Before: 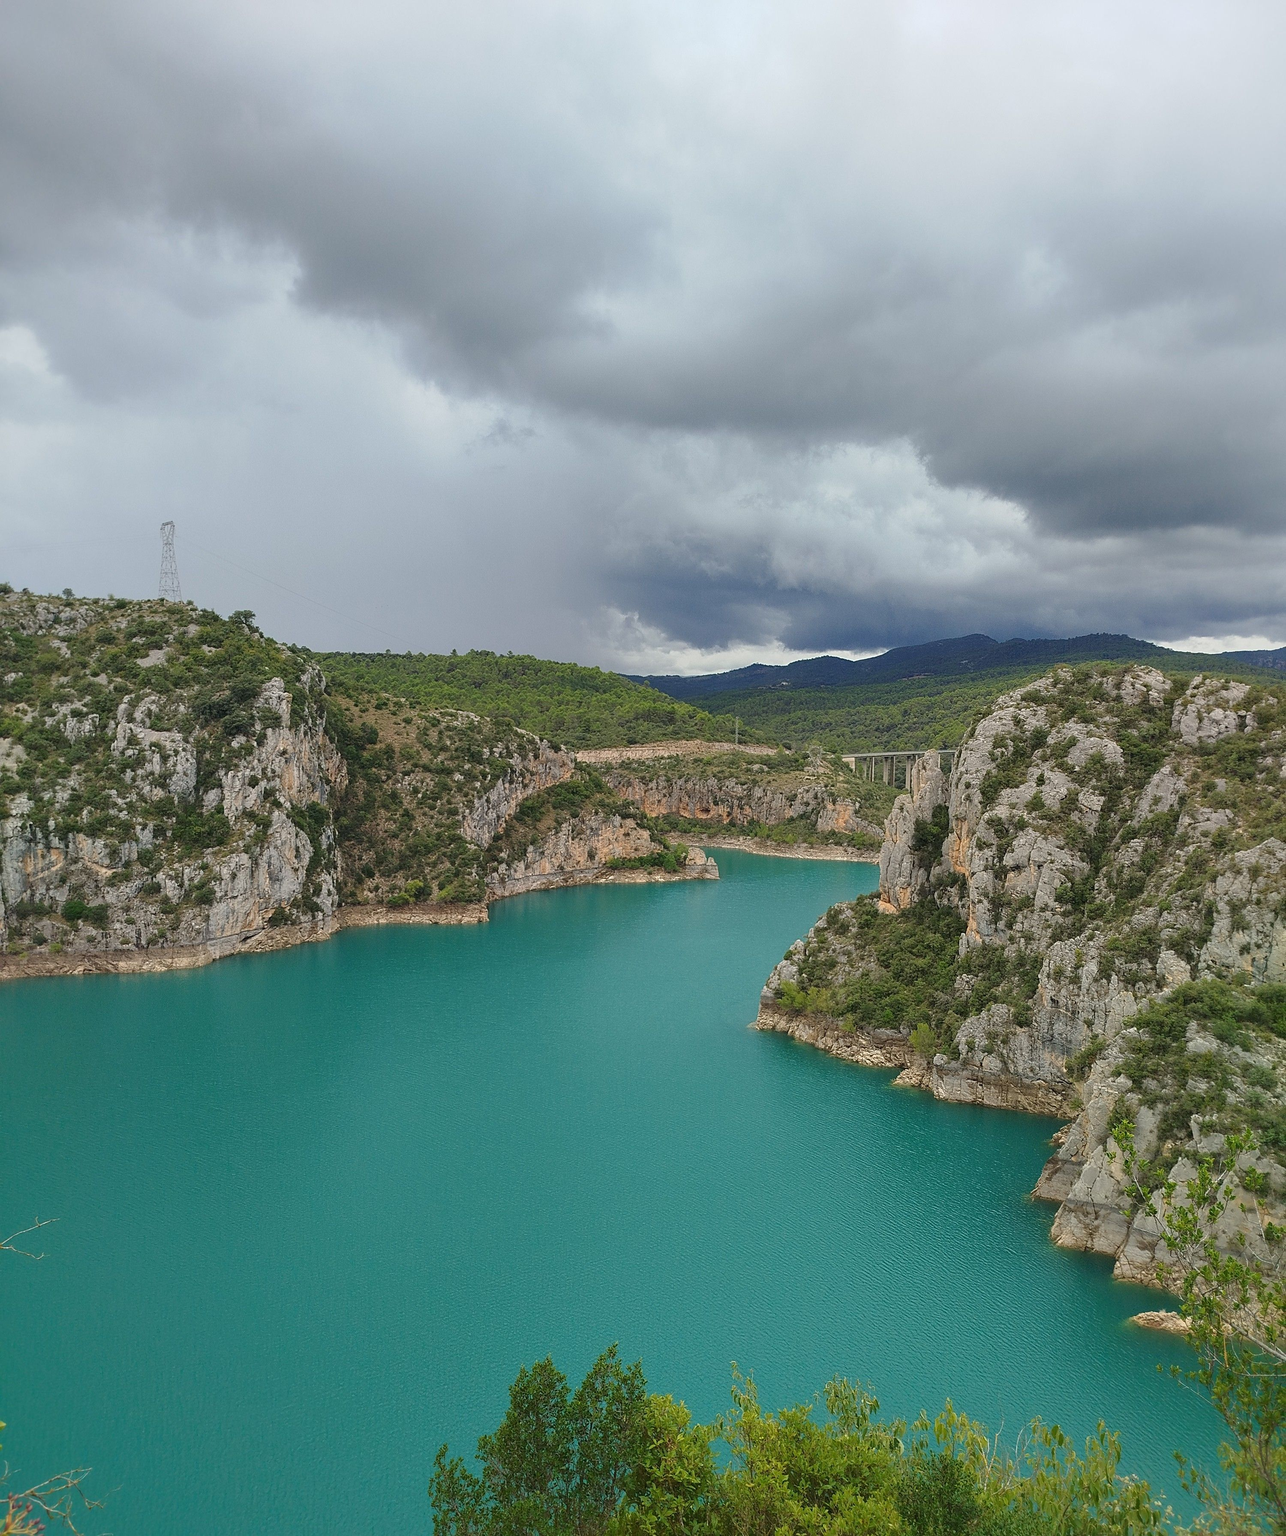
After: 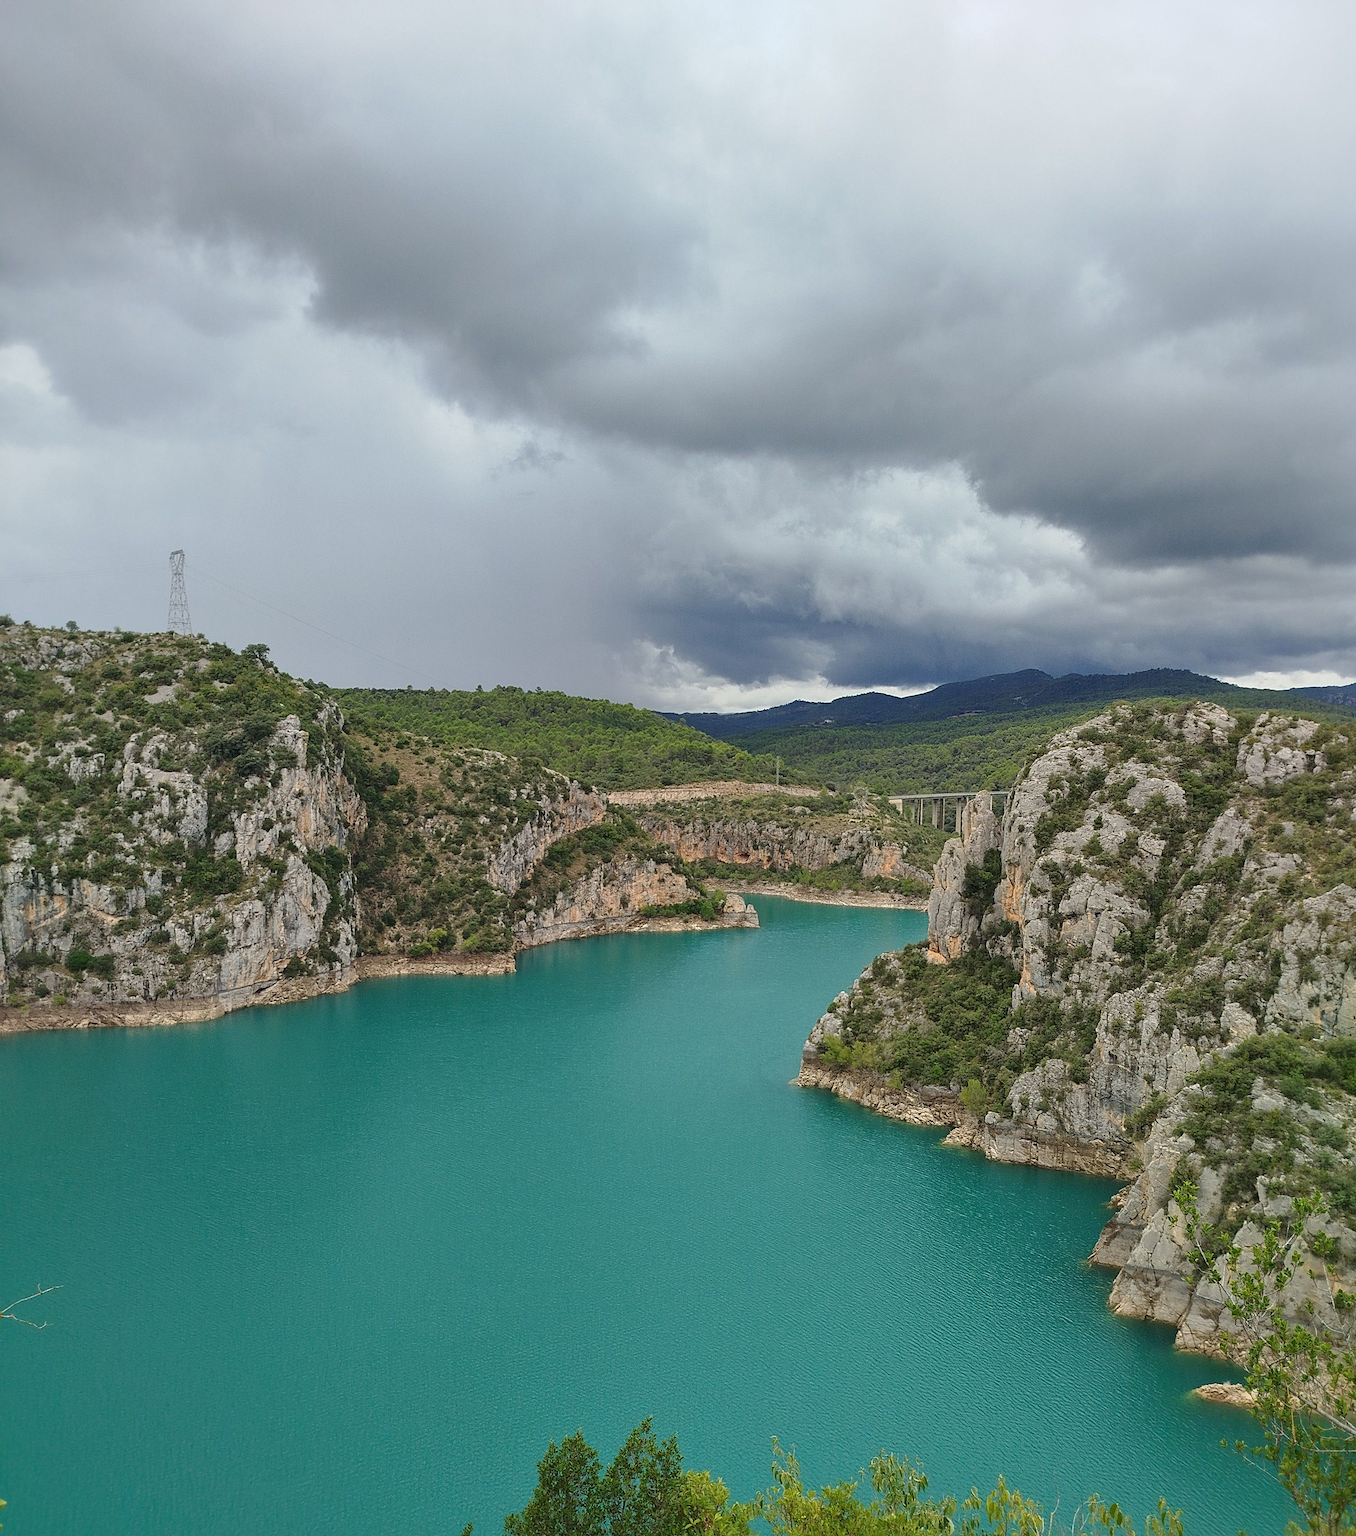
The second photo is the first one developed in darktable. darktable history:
crop and rotate: top 0.011%, bottom 5.165%
local contrast: mode bilateral grid, contrast 19, coarseness 51, detail 120%, midtone range 0.2
